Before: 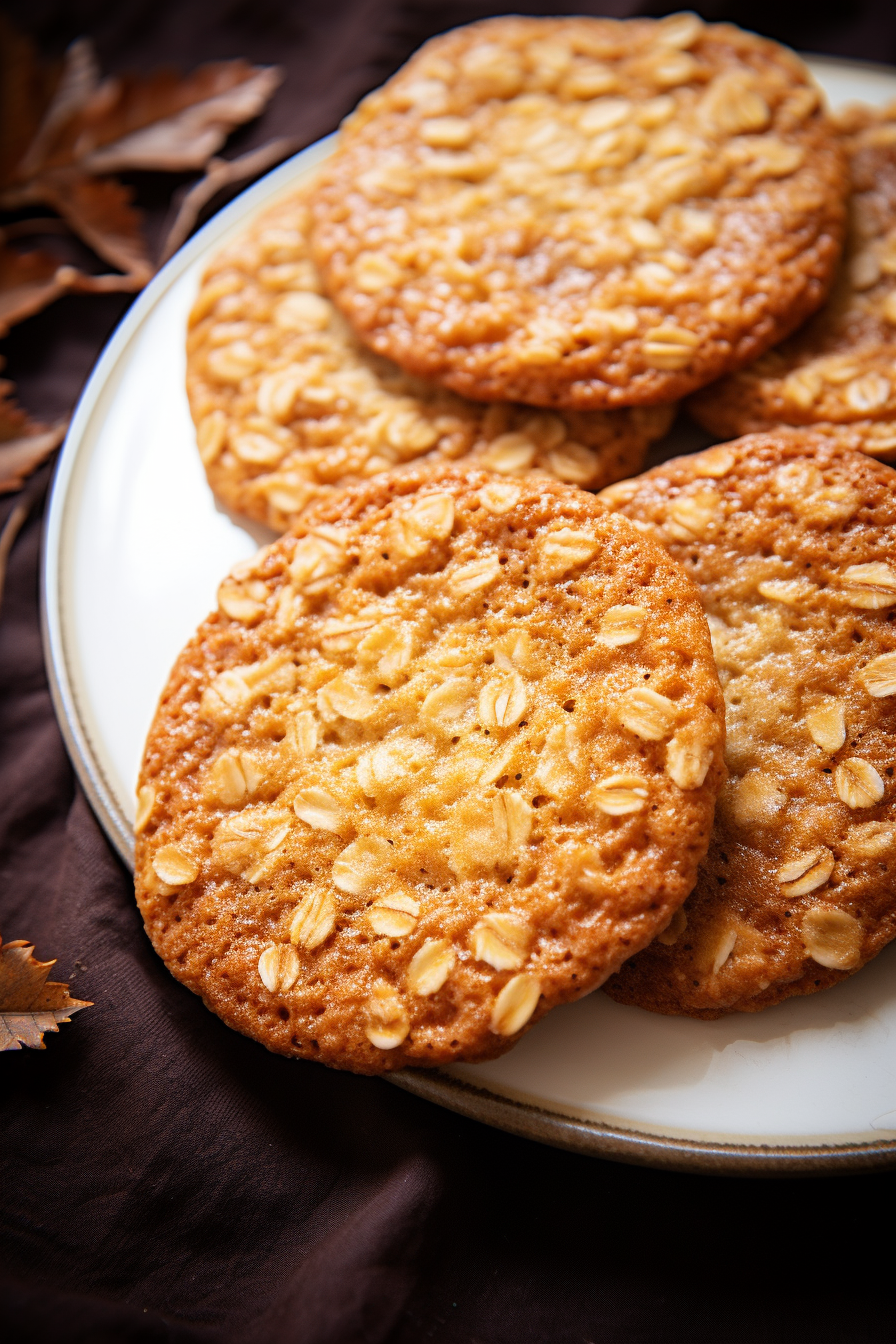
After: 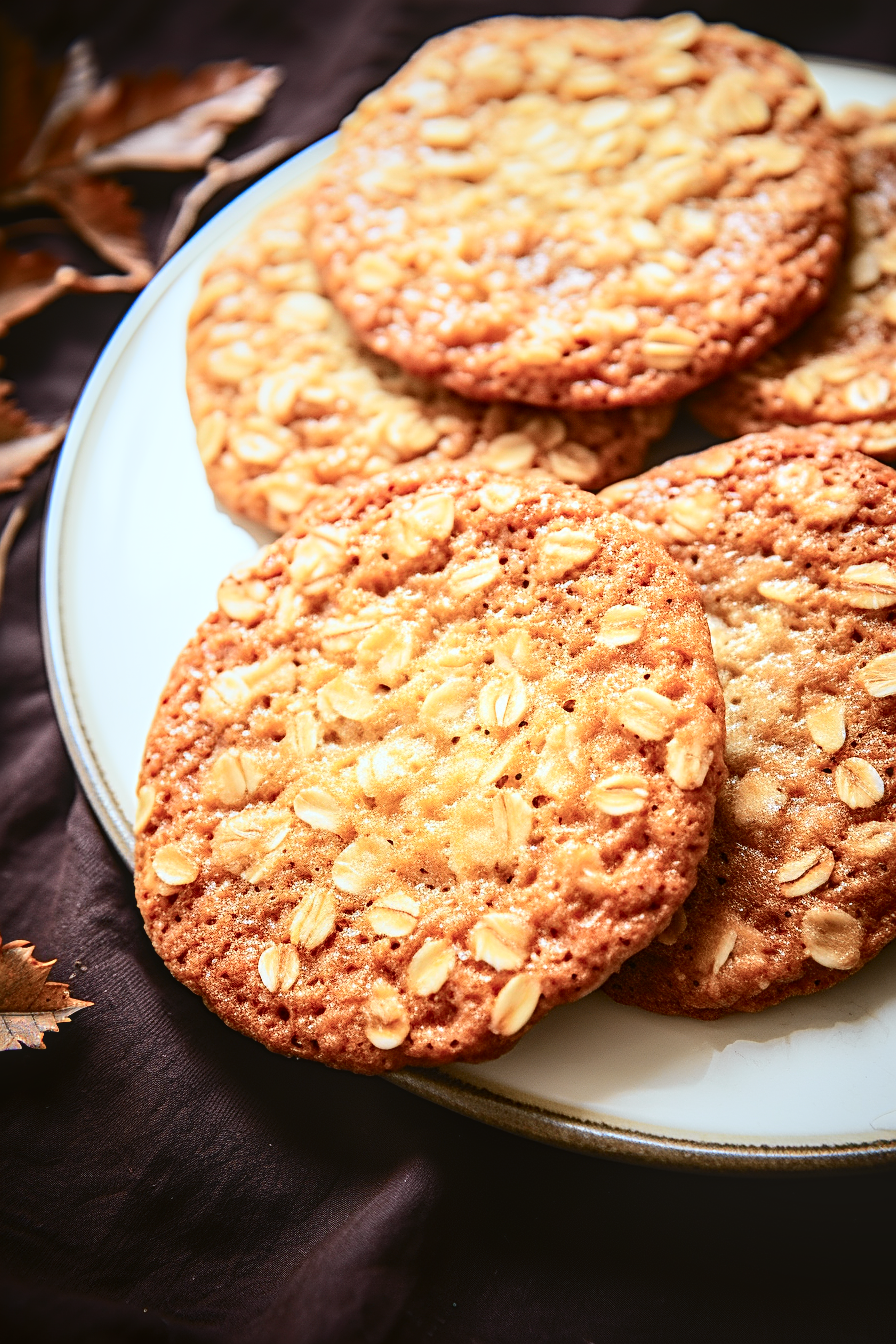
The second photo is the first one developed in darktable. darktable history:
tone curve: curves: ch0 [(0, 0.026) (0.184, 0.172) (0.391, 0.468) (0.446, 0.56) (0.605, 0.758) (0.831, 0.931) (0.992, 1)]; ch1 [(0, 0) (0.437, 0.447) (0.501, 0.502) (0.538, 0.539) (0.574, 0.589) (0.617, 0.64) (0.699, 0.749) (0.859, 0.919) (1, 1)]; ch2 [(0, 0) (0.33, 0.301) (0.421, 0.443) (0.447, 0.482) (0.499, 0.509) (0.538, 0.564) (0.585, 0.615) (0.664, 0.664) (1, 1)], color space Lab, independent channels, preserve colors none
local contrast: on, module defaults
sharpen: on, module defaults
color calibration: illuminant F (fluorescent), F source F9 (Cool White Deluxe 4150 K) – high CRI, x 0.374, y 0.373, temperature 4158.34 K
